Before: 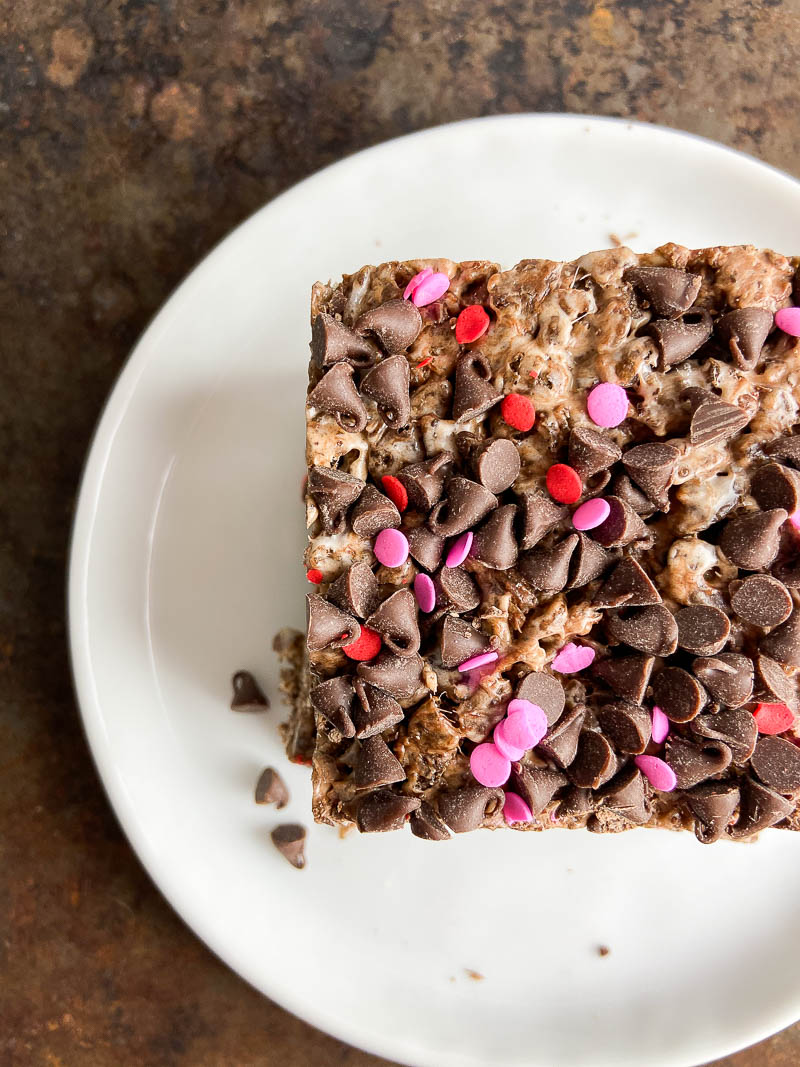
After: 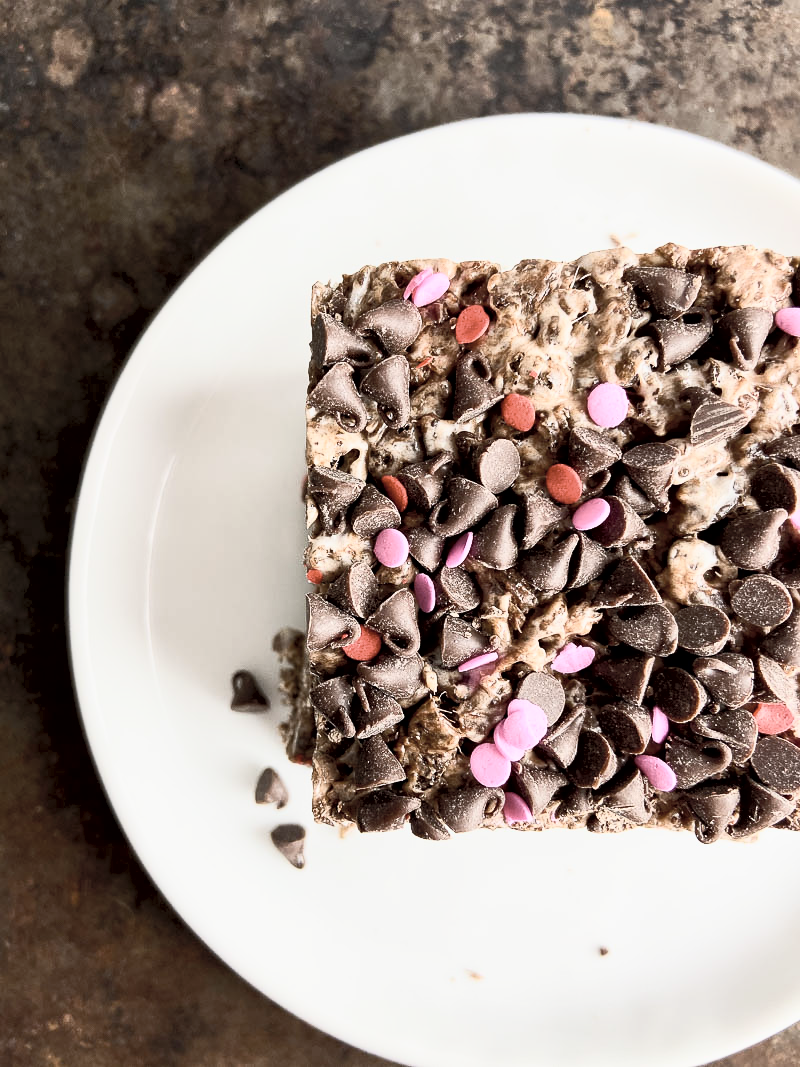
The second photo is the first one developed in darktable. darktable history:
contrast brightness saturation: contrast 0.556, brightness 0.57, saturation -0.335
exposure: black level correction 0.009, exposure -0.643 EV, compensate highlight preservation false
